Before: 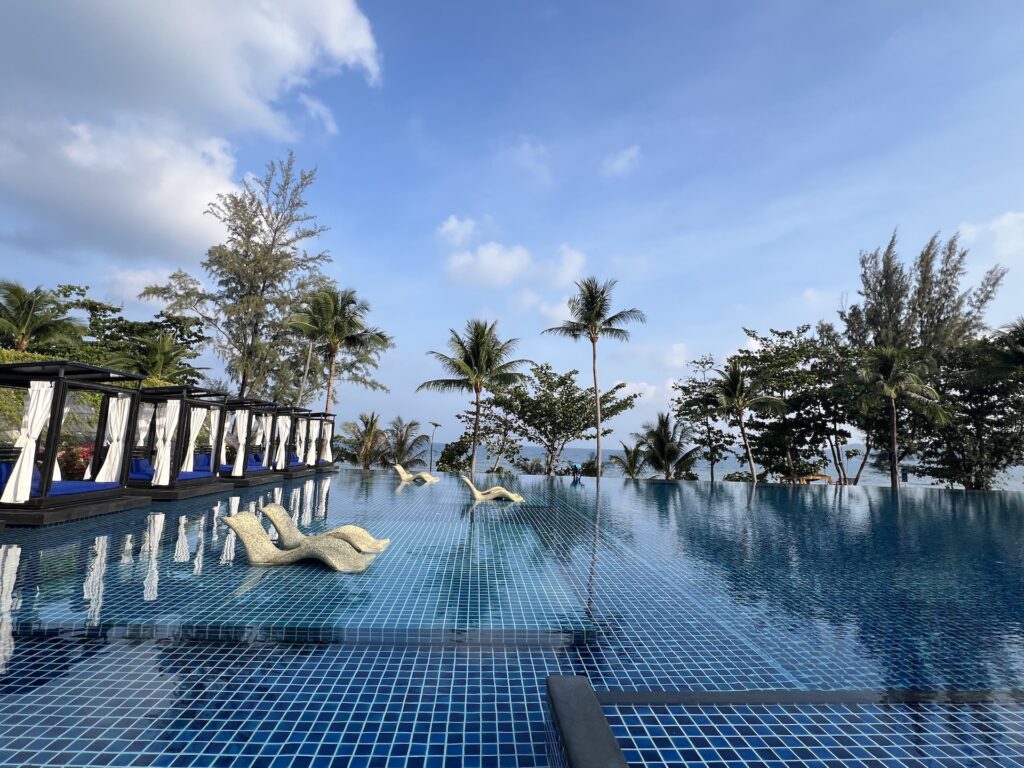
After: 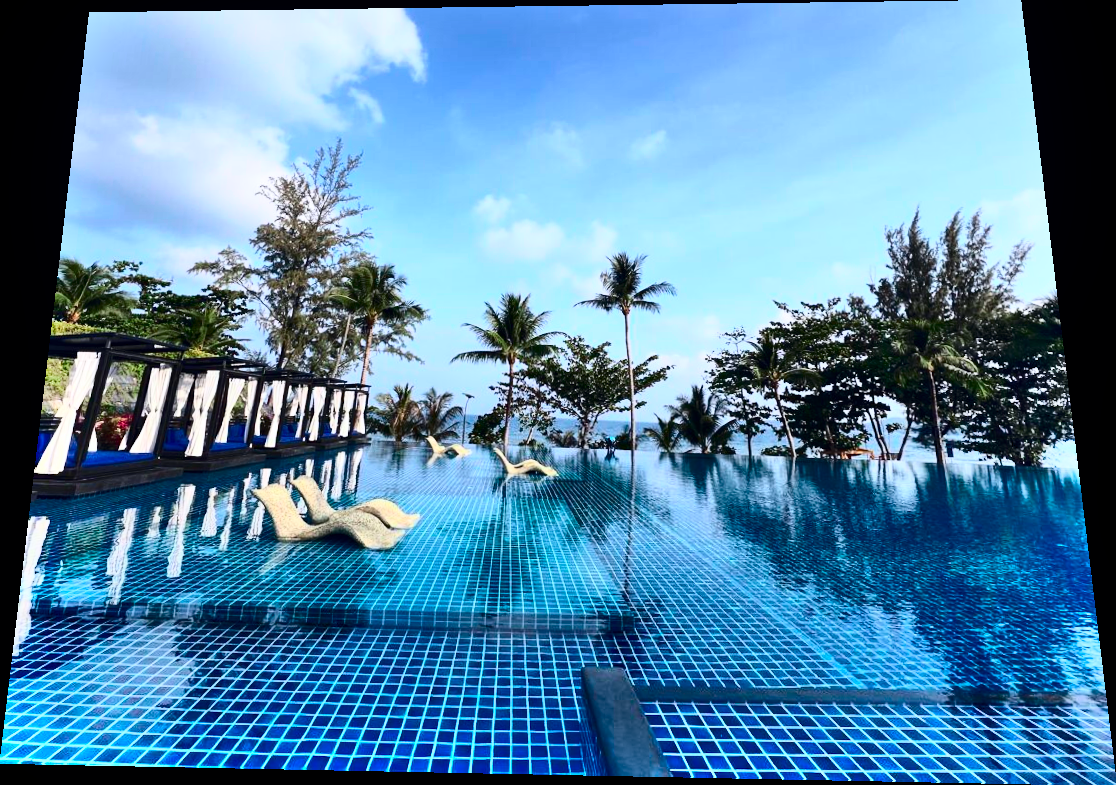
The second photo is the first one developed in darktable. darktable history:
rotate and perspective: rotation 0.128°, lens shift (vertical) -0.181, lens shift (horizontal) -0.044, shear 0.001, automatic cropping off
tone curve: curves: ch0 [(0, 0) (0.236, 0.124) (0.373, 0.304) (0.542, 0.593) (0.737, 0.873) (1, 1)]; ch1 [(0, 0) (0.399, 0.328) (0.488, 0.484) (0.598, 0.624) (1, 1)]; ch2 [(0, 0) (0.448, 0.405) (0.523, 0.511) (0.592, 0.59) (1, 1)], color space Lab, independent channels, preserve colors none
shadows and highlights: shadows 75, highlights -25, soften with gaussian
